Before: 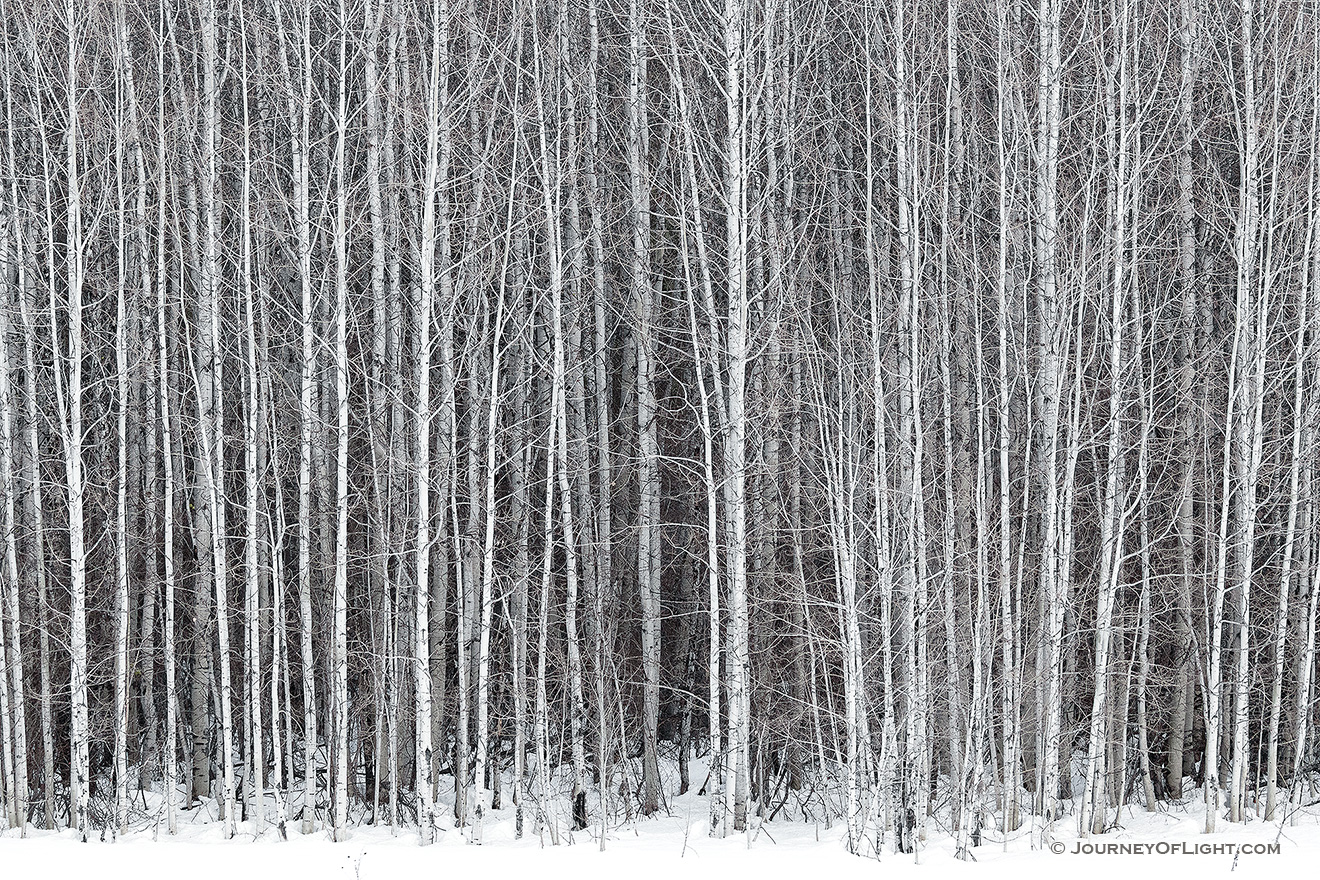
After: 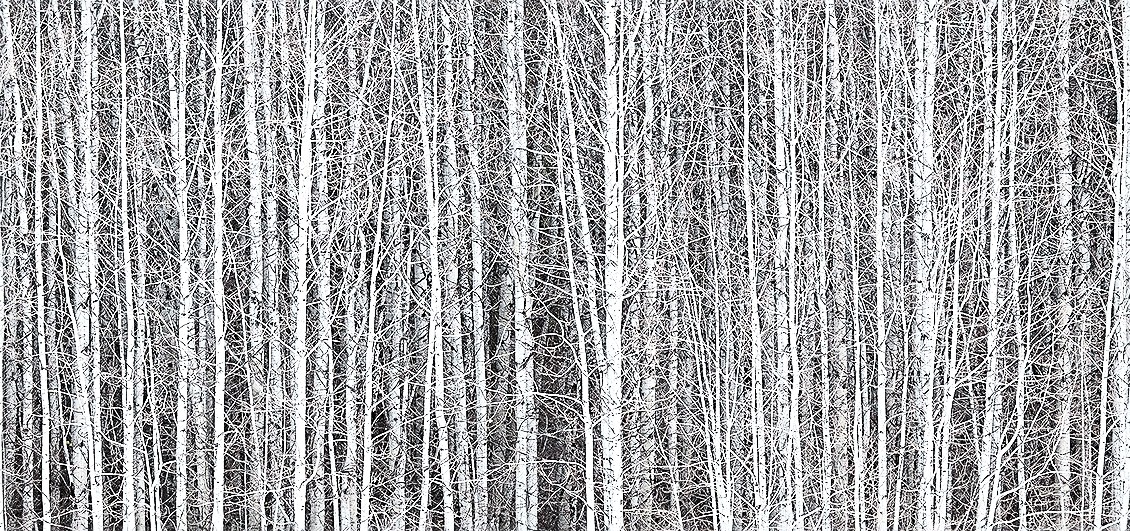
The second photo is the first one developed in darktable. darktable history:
vibrance: vibrance 15%
rgb curve: curves: ch0 [(0, 0) (0.21, 0.15) (0.24, 0.21) (0.5, 0.75) (0.75, 0.96) (0.89, 0.99) (1, 1)]; ch1 [(0, 0.02) (0.21, 0.13) (0.25, 0.2) (0.5, 0.67) (0.75, 0.9) (0.89, 0.97) (1, 1)]; ch2 [(0, 0.02) (0.21, 0.13) (0.25, 0.2) (0.5, 0.67) (0.75, 0.9) (0.89, 0.97) (1, 1)], compensate middle gray true
shadows and highlights: highlights color adjustment 0%, soften with gaussian
local contrast: mode bilateral grid, contrast 50, coarseness 50, detail 150%, midtone range 0.2
crop and rotate: left 9.345%, top 7.22%, right 4.982%, bottom 32.331%
color balance: lift [1.01, 1, 1, 1], gamma [1.097, 1, 1, 1], gain [0.85, 1, 1, 1]
sharpen: on, module defaults
levels: mode automatic, black 0.023%, white 99.97%, levels [0.062, 0.494, 0.925]
